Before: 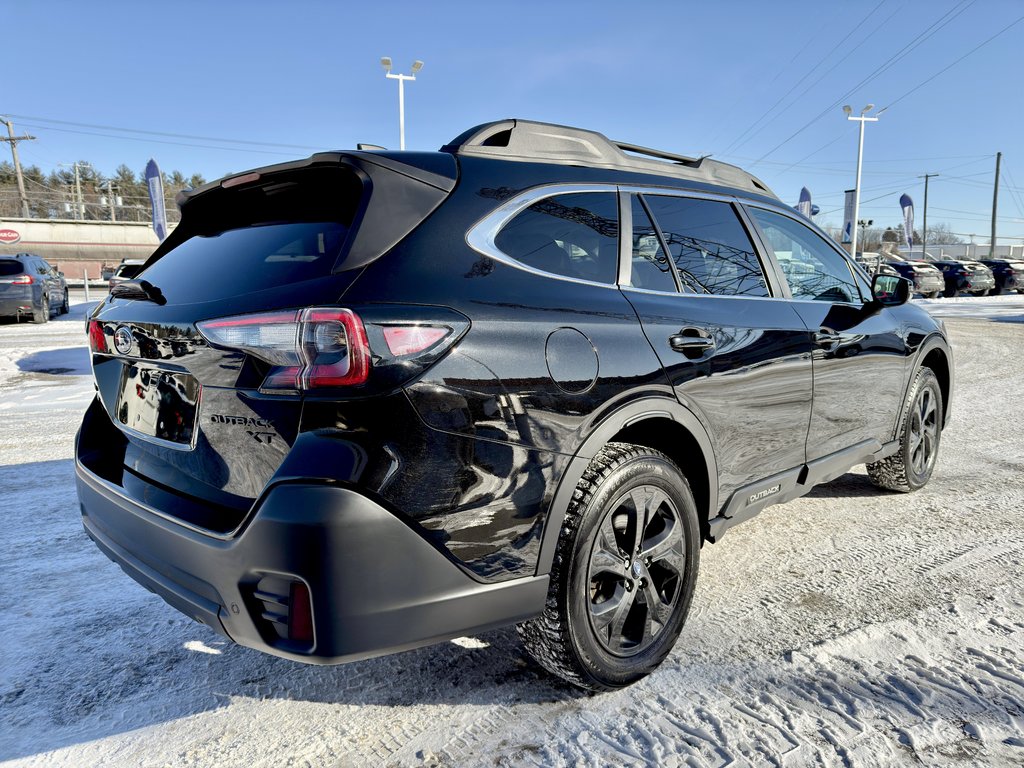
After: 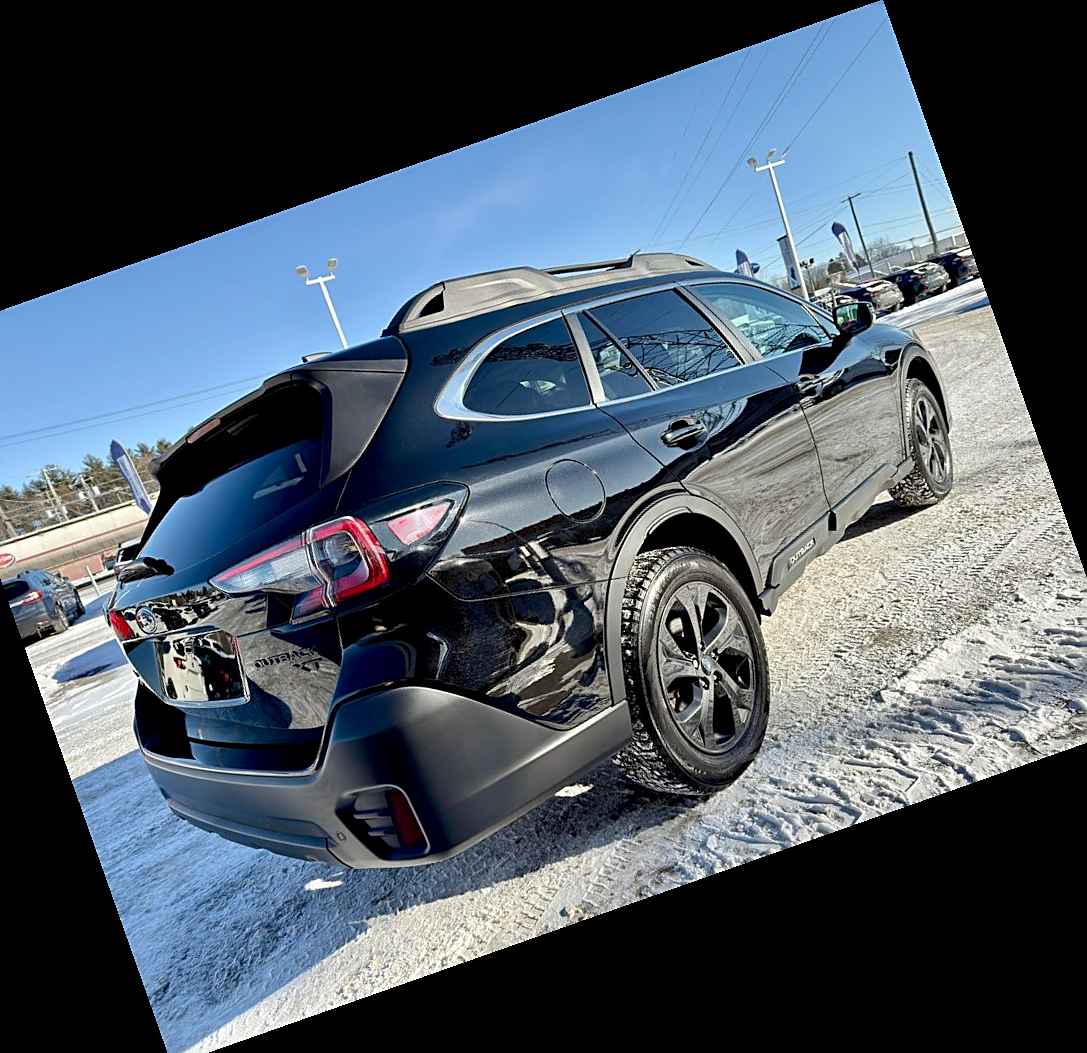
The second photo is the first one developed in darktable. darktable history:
local contrast: mode bilateral grid, contrast 20, coarseness 50, detail 120%, midtone range 0.2
crop and rotate: angle 19.43°, left 6.812%, right 4.125%, bottom 1.087%
sharpen: on, module defaults
